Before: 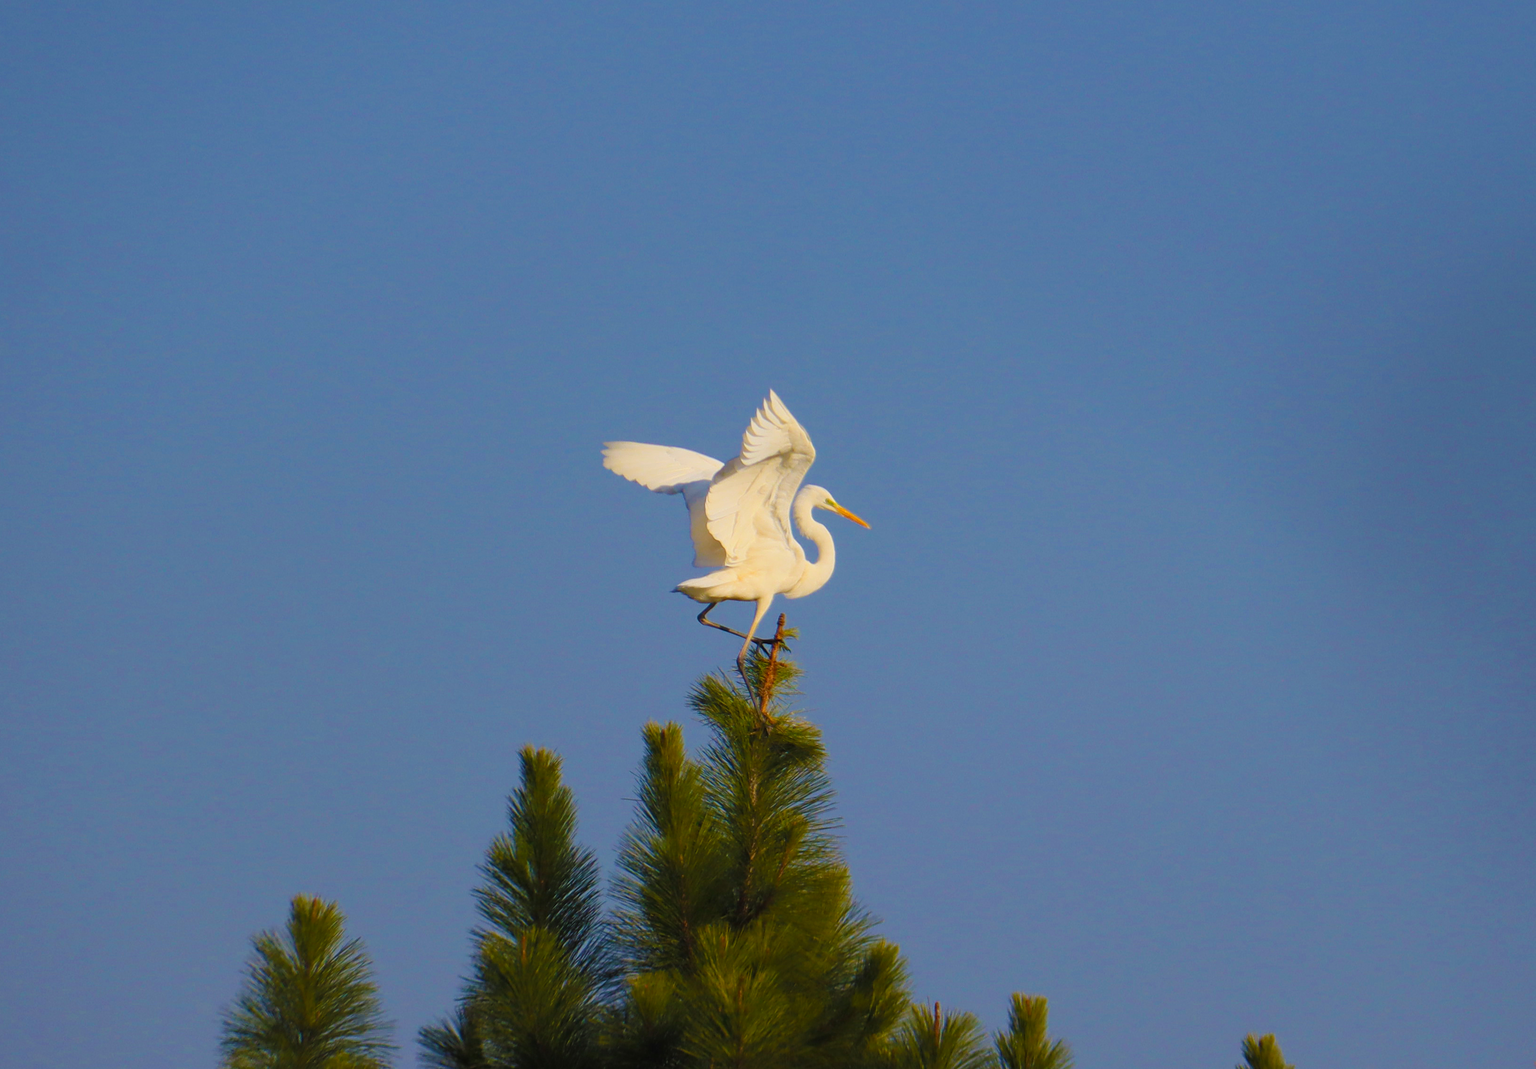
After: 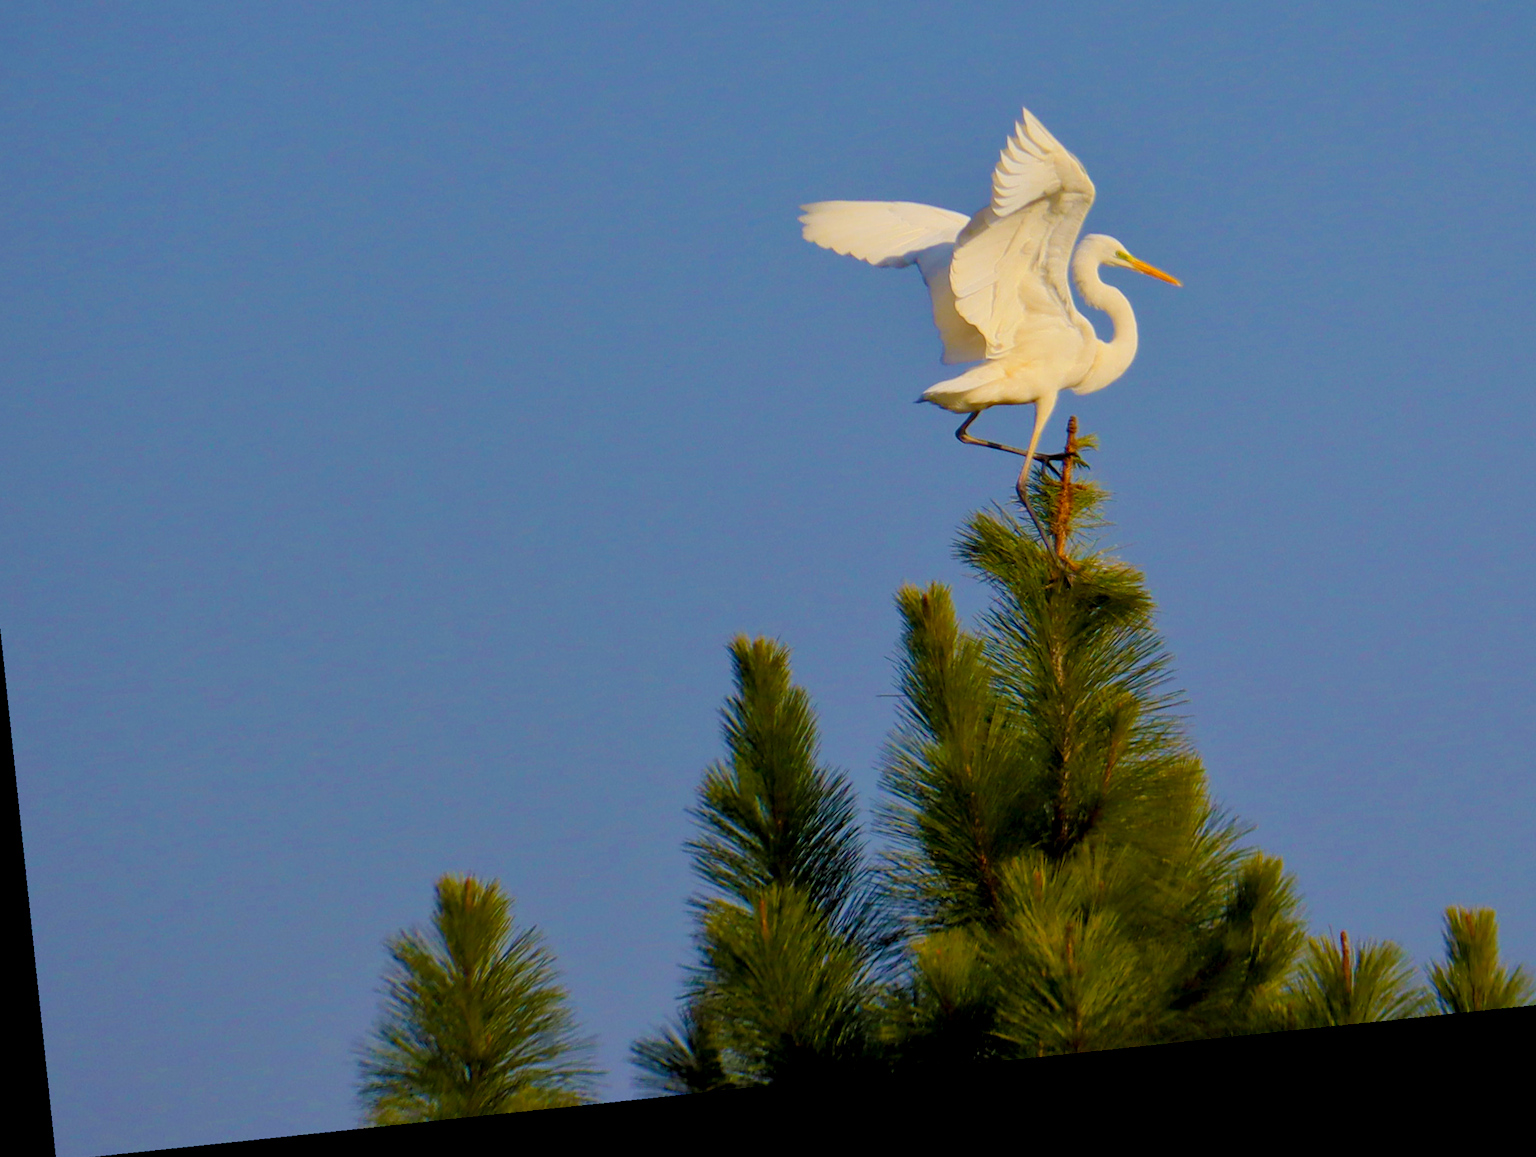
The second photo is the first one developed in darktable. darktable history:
exposure: black level correction 0.009, exposure 0.119 EV, compensate highlight preservation false
crop and rotate: angle -0.82°, left 3.85%, top 31.828%, right 27.992%
shadows and highlights: shadows 40, highlights -60
rotate and perspective: rotation -6.83°, automatic cropping off
